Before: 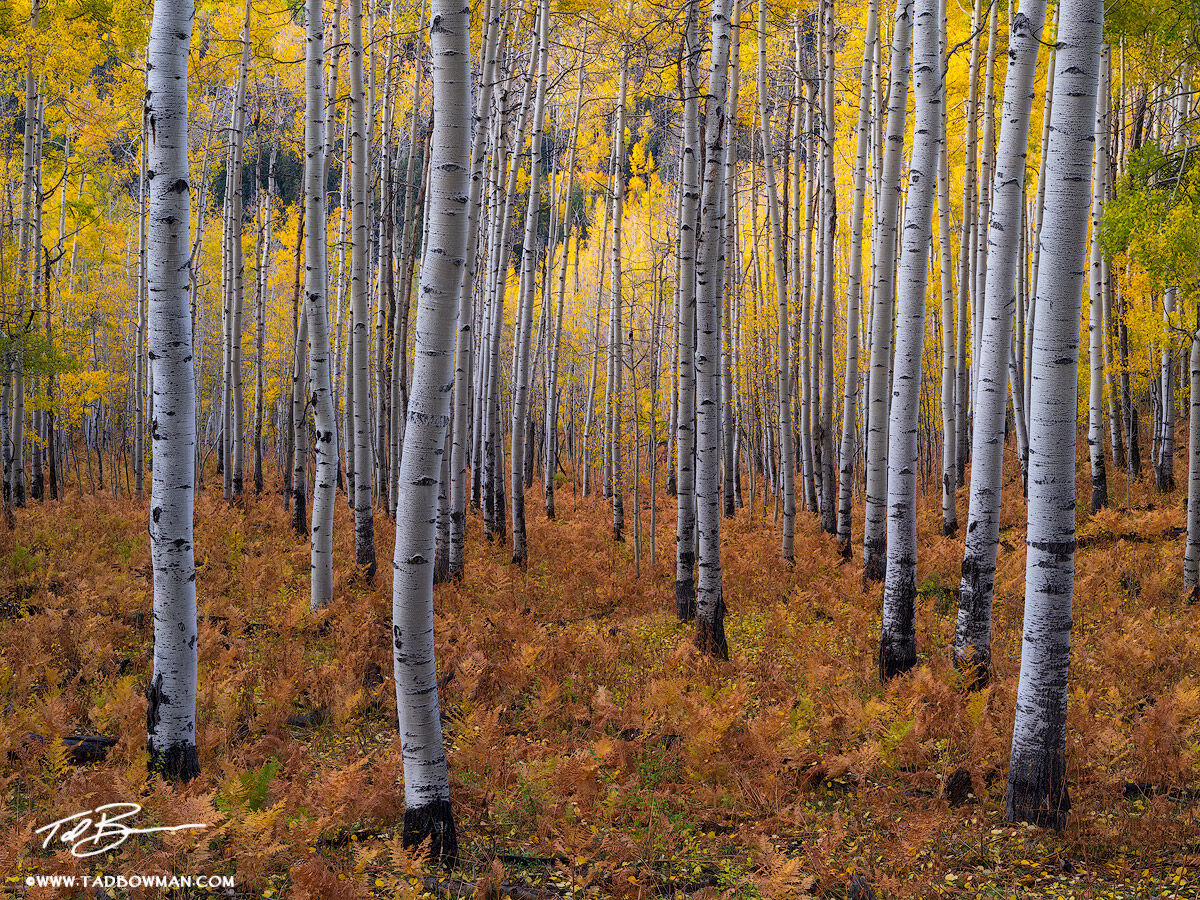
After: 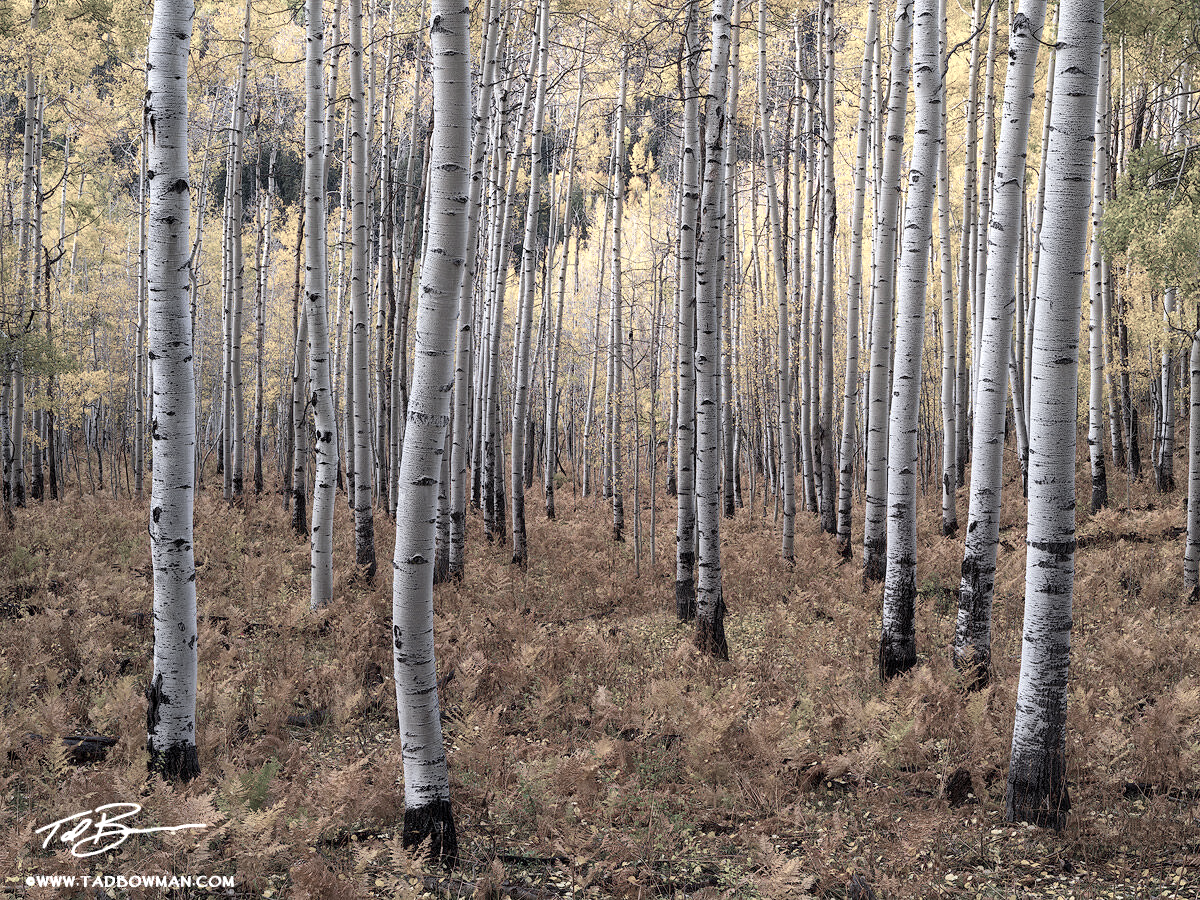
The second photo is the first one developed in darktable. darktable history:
exposure: black level correction 0.001, exposure 0.499 EV, compensate exposure bias true, compensate highlight preservation false
color zones: curves: ch1 [(0, 0.34) (0.143, 0.164) (0.286, 0.152) (0.429, 0.176) (0.571, 0.173) (0.714, 0.188) (0.857, 0.199) (1, 0.34)]
